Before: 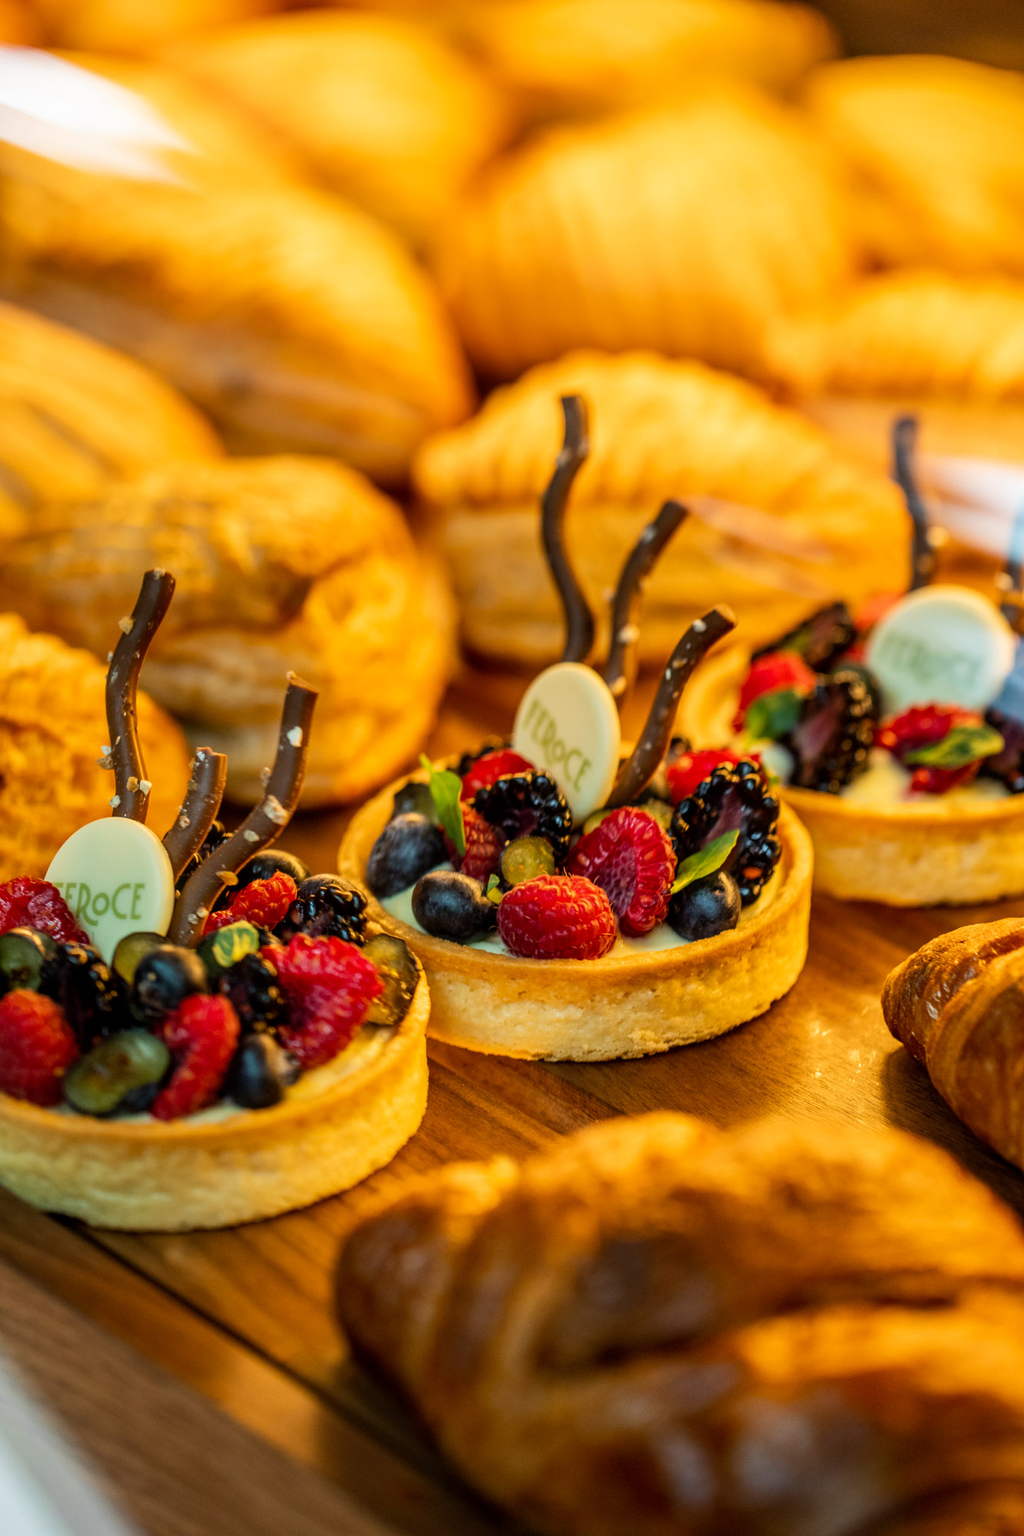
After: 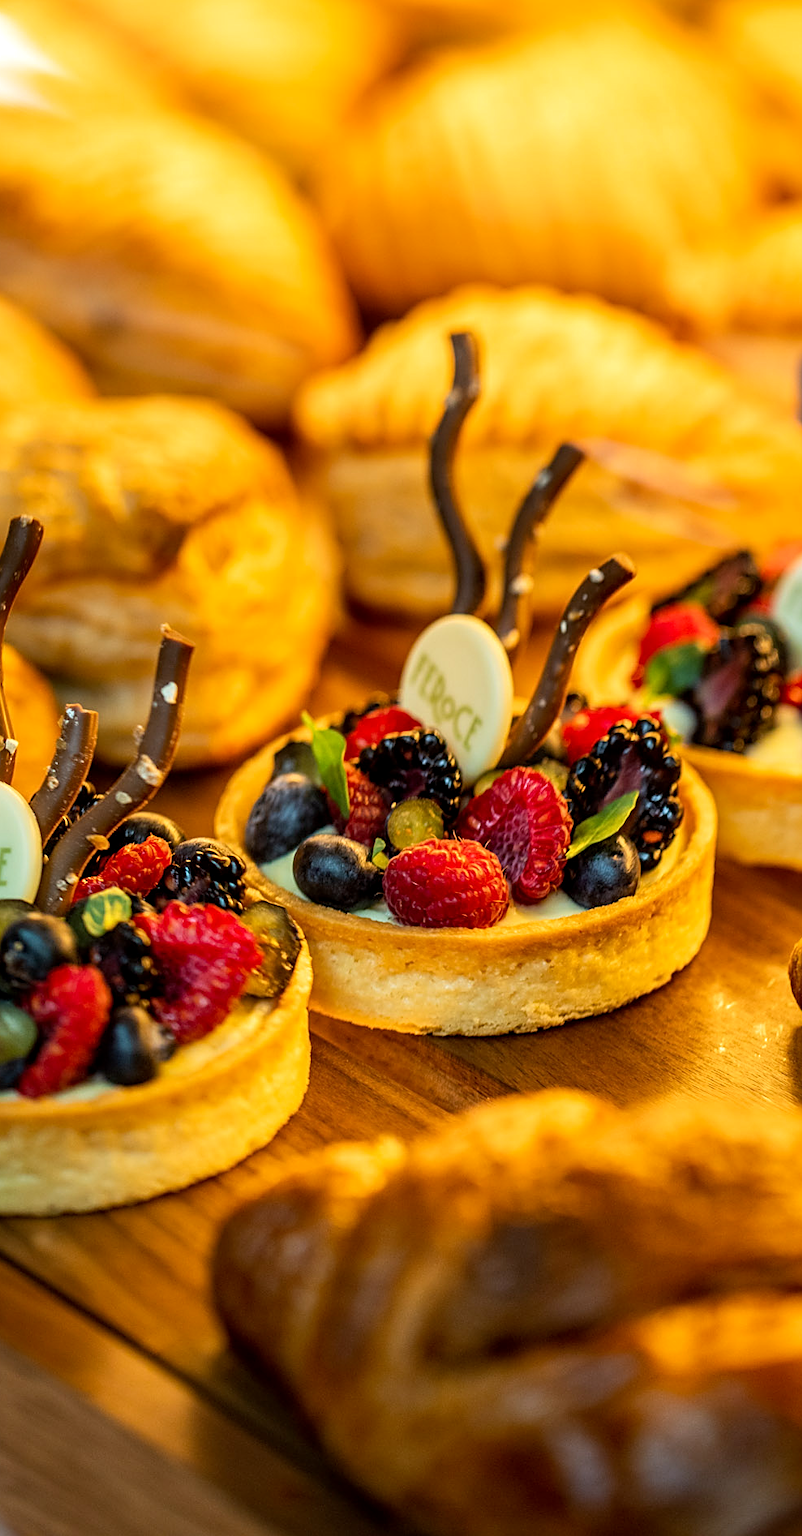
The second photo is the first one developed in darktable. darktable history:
exposure: black level correction 0.001, exposure 0.191 EV, compensate highlight preservation false
sharpen: on, module defaults
white balance: red 0.983, blue 1.036
crop and rotate: left 13.15%, top 5.251%, right 12.609%
